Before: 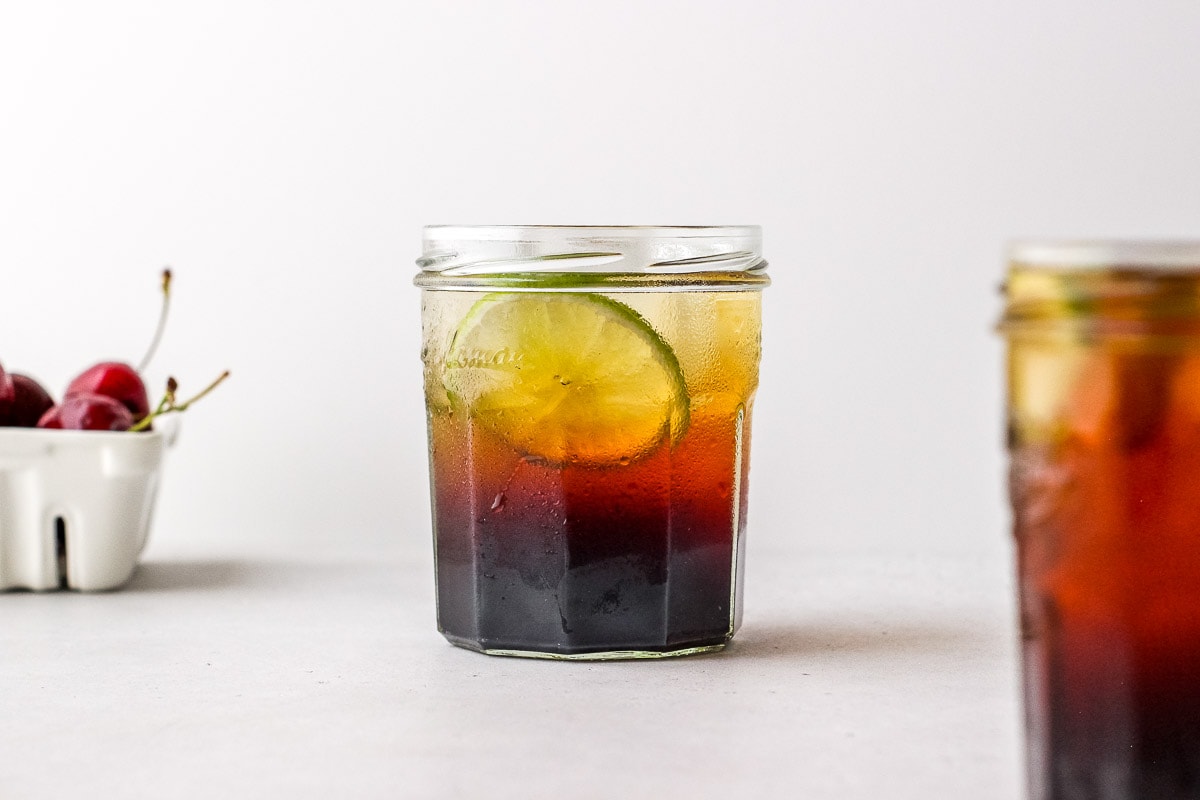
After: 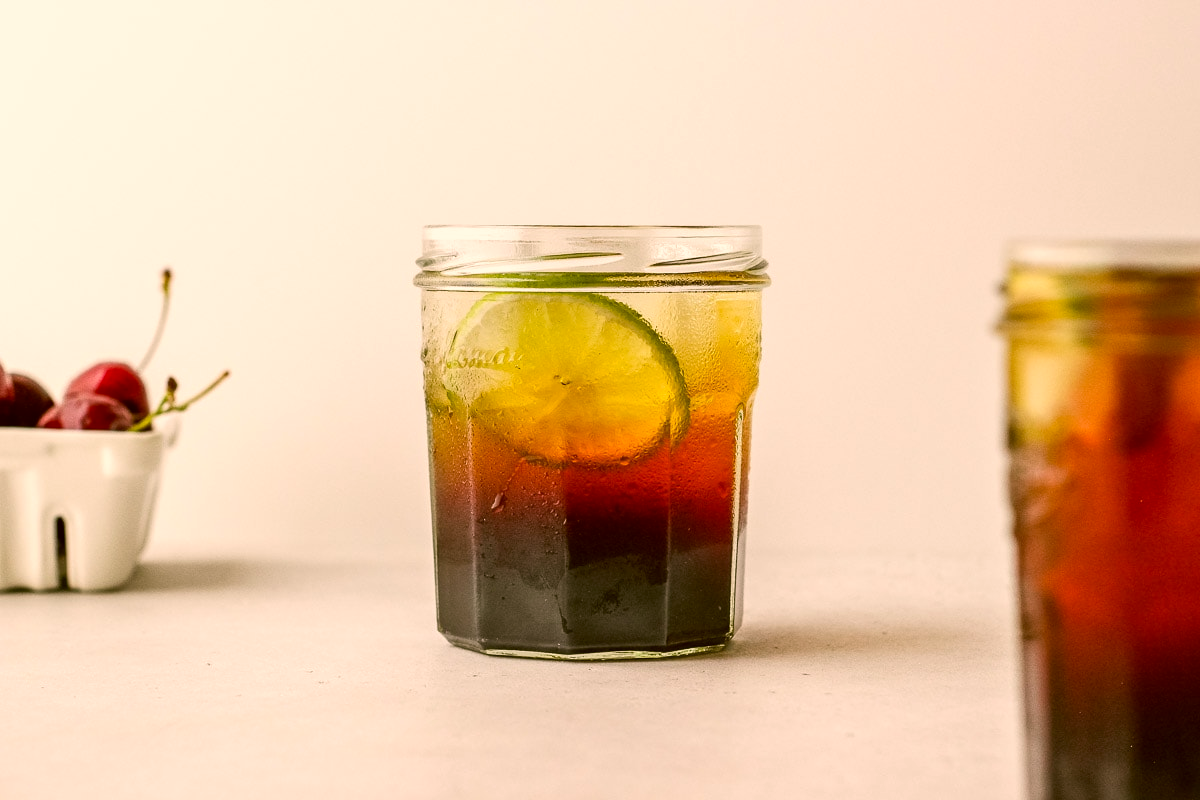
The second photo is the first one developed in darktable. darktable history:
color correction: highlights a* 8.34, highlights b* 14.91, shadows a* -0.385, shadows b* 25.92
tone equalizer: edges refinement/feathering 500, mask exposure compensation -1.57 EV, preserve details no
